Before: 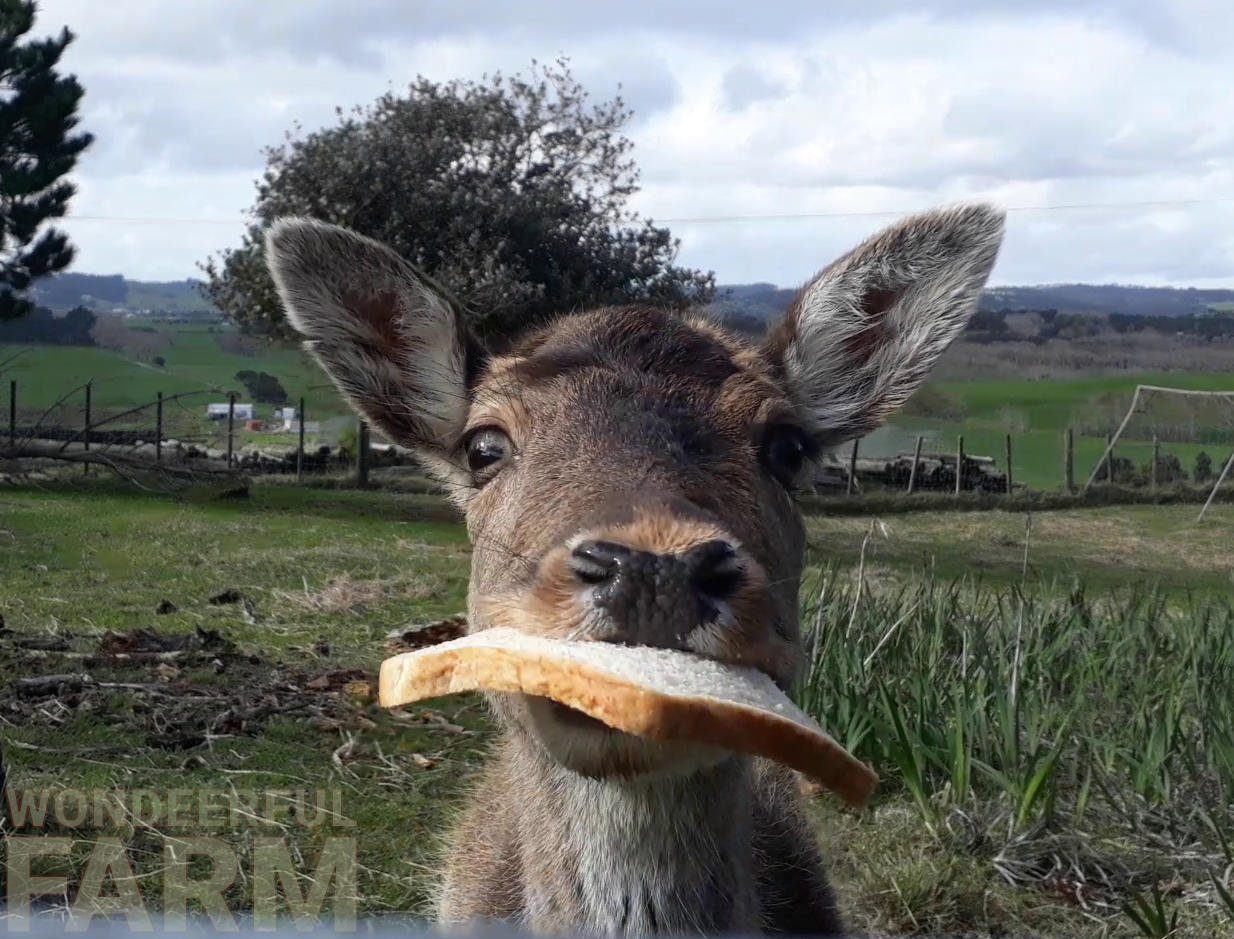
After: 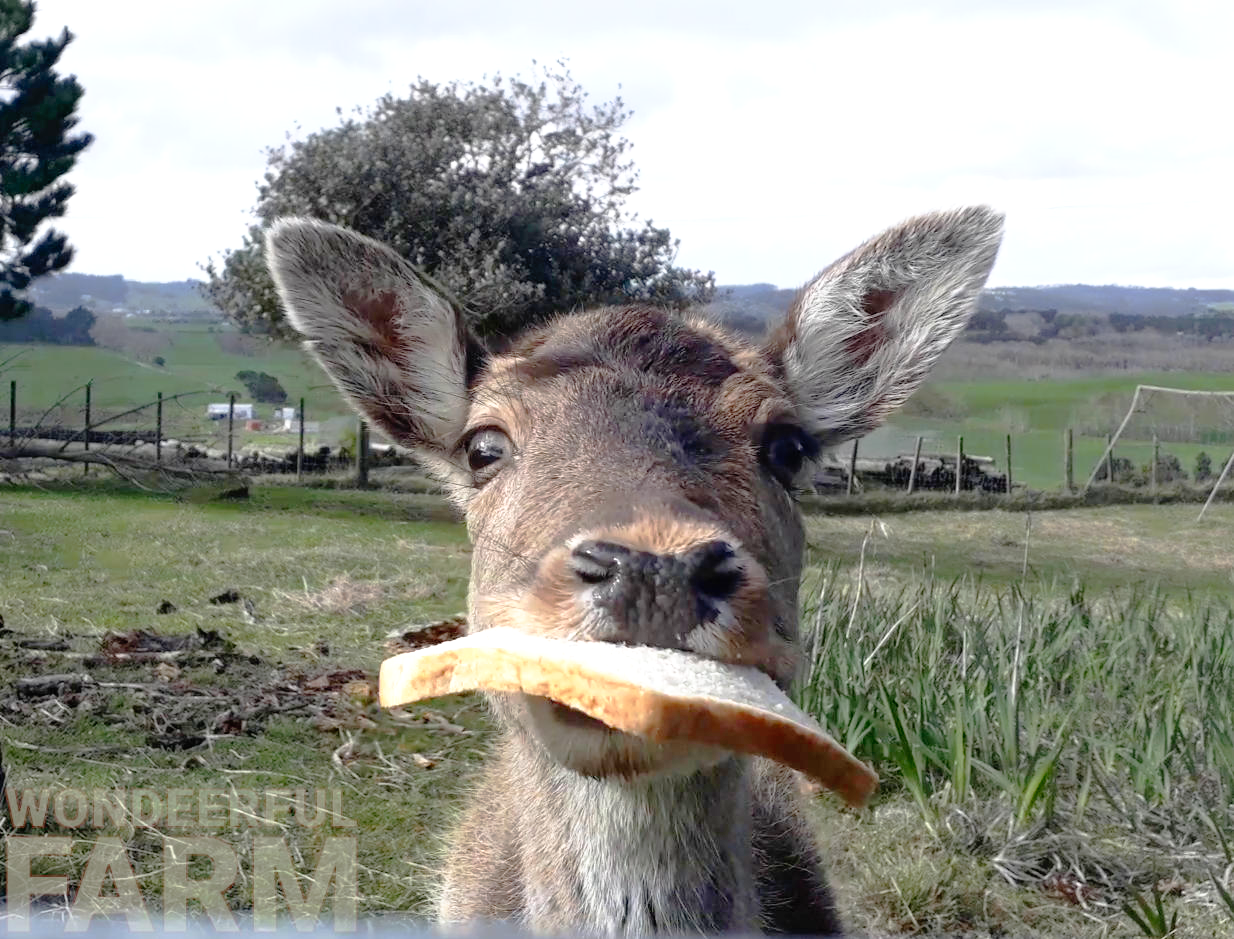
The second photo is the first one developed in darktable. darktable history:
exposure: black level correction 0, exposure 0.5 EV, compensate exposure bias true, compensate highlight preservation false
tone curve: curves: ch0 [(0, 0) (0.003, 0.007) (0.011, 0.011) (0.025, 0.021) (0.044, 0.04) (0.069, 0.07) (0.1, 0.129) (0.136, 0.187) (0.177, 0.254) (0.224, 0.325) (0.277, 0.398) (0.335, 0.461) (0.399, 0.513) (0.468, 0.571) (0.543, 0.624) (0.623, 0.69) (0.709, 0.777) (0.801, 0.86) (0.898, 0.953) (1, 1)], preserve colors none
